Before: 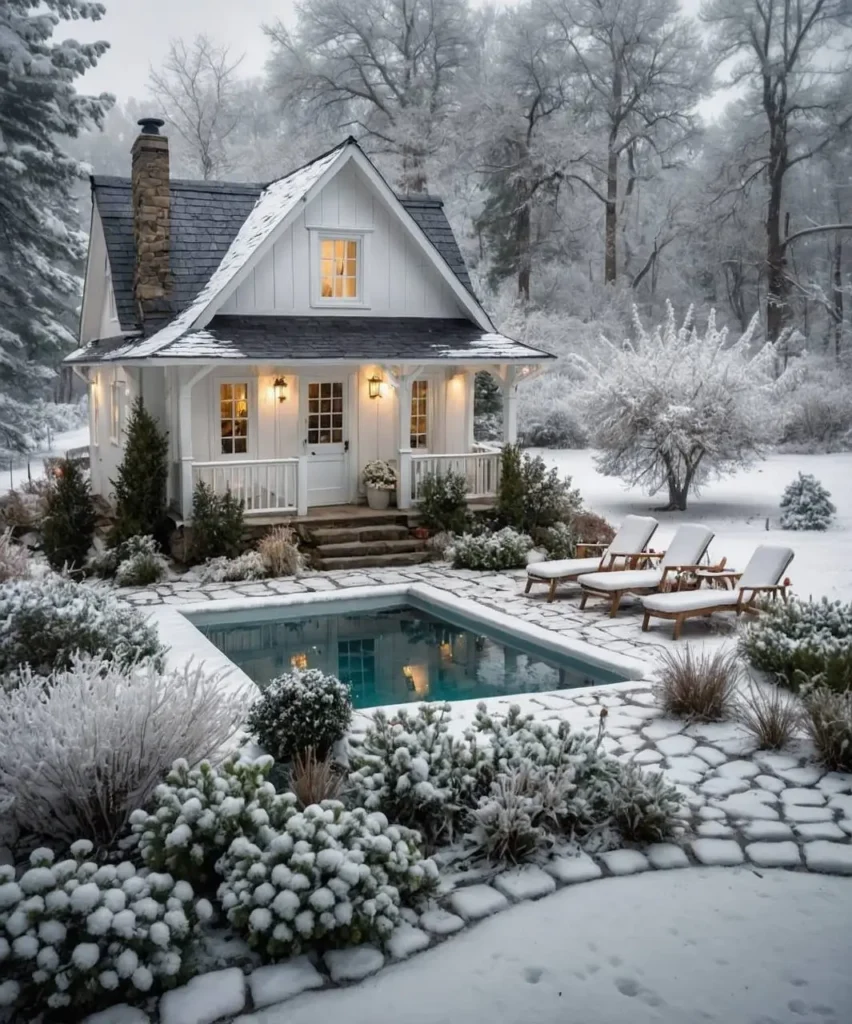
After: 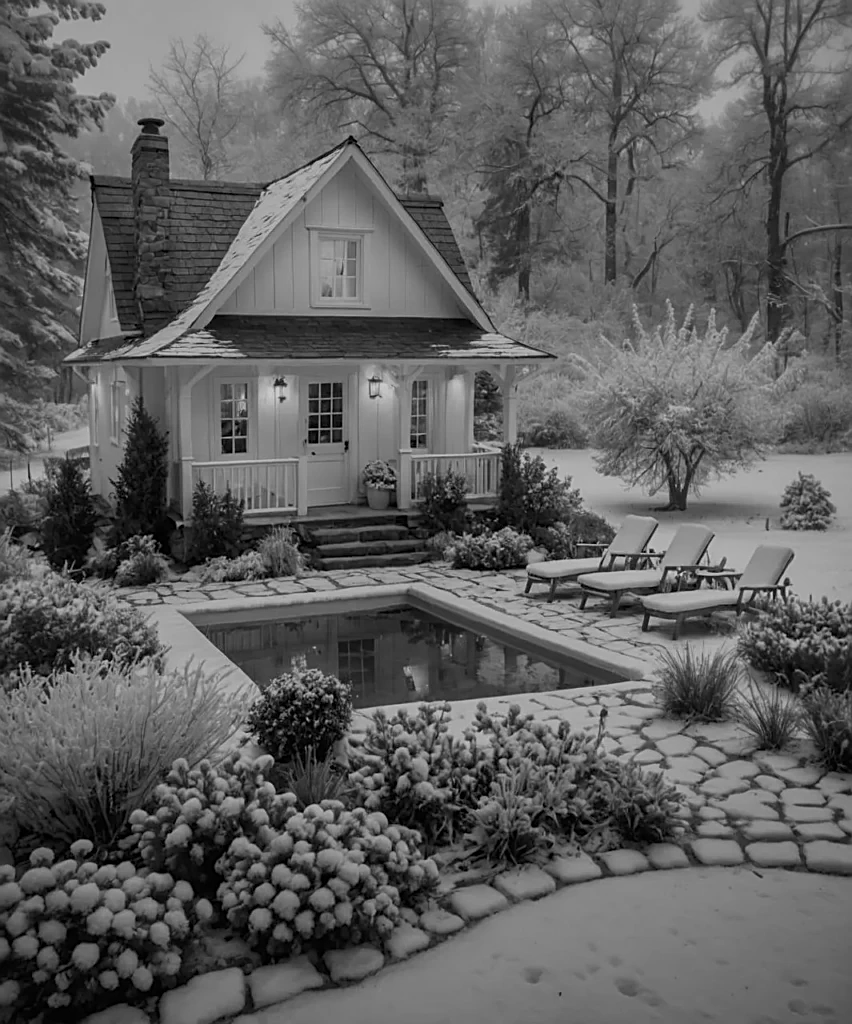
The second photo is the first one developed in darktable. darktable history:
monochrome: a 79.32, b 81.83, size 1.1
sharpen: on, module defaults
white balance: red 1.004, blue 1.096
